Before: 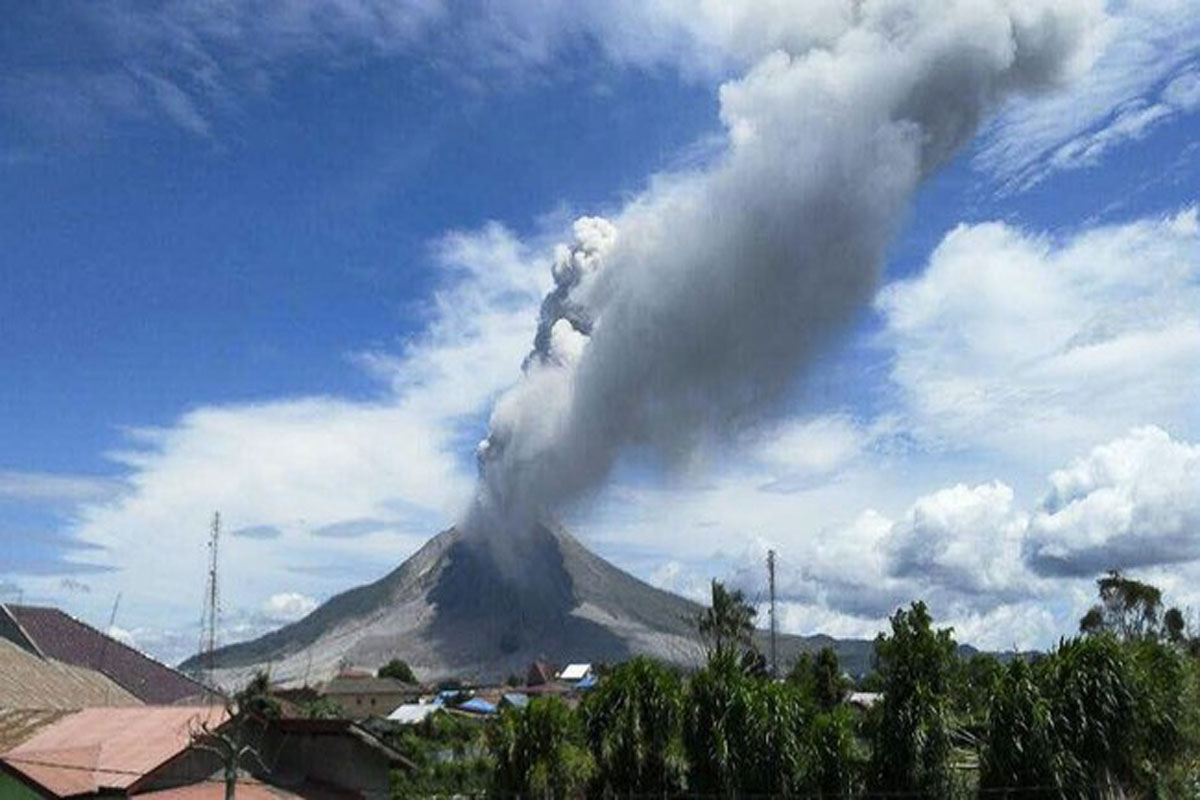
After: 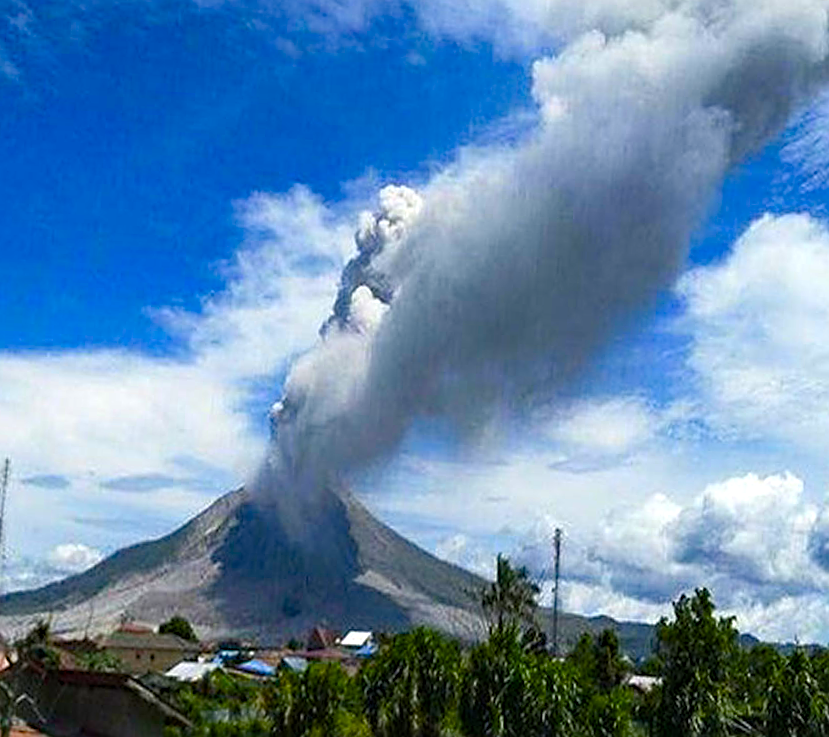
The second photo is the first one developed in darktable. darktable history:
color balance rgb: perceptual saturation grading › global saturation 45%, perceptual saturation grading › highlights -25%, perceptual saturation grading › shadows 50%, perceptual brilliance grading › global brilliance 3%, global vibrance 3%
crop and rotate: angle -3.27°, left 14.277%, top 0.028%, right 10.766%, bottom 0.028%
sharpen: on, module defaults
haze removal: compatibility mode true, adaptive false
